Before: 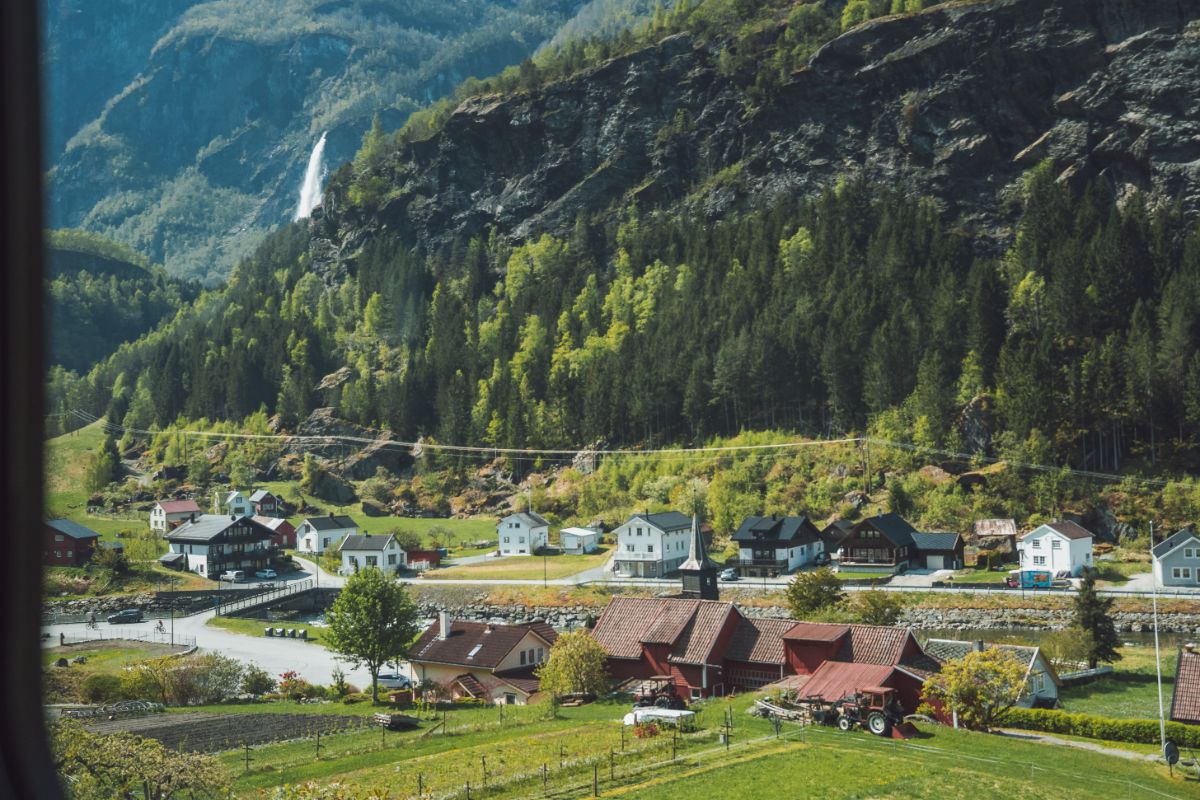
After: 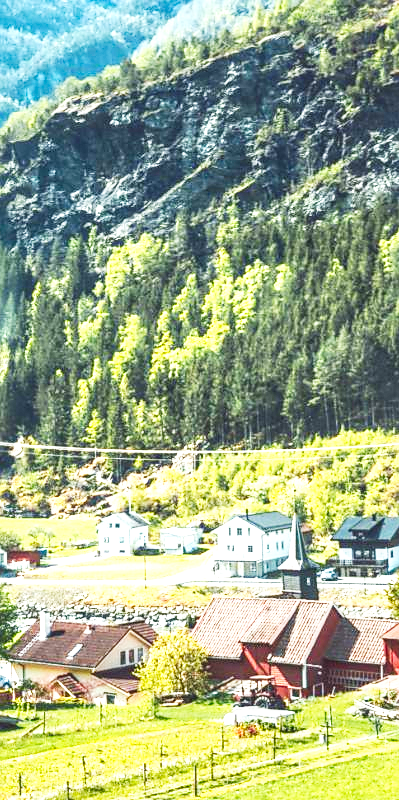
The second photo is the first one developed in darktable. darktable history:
base curve: curves: ch0 [(0, 0) (0.007, 0.004) (0.027, 0.03) (0.046, 0.07) (0.207, 0.54) (0.442, 0.872) (0.673, 0.972) (1, 1)], preserve colors none
local contrast: highlights 61%, detail 143%, midtone range 0.428
contrast brightness saturation: contrast 0.1, brightness 0.03, saturation 0.09
shadows and highlights: shadows 43.06, highlights 6.94
exposure: black level correction 0, exposure 0.7 EV, compensate exposure bias true, compensate highlight preservation false
crop: left 33.36%, right 33.36%
sharpen: radius 1.864, amount 0.398, threshold 1.271
